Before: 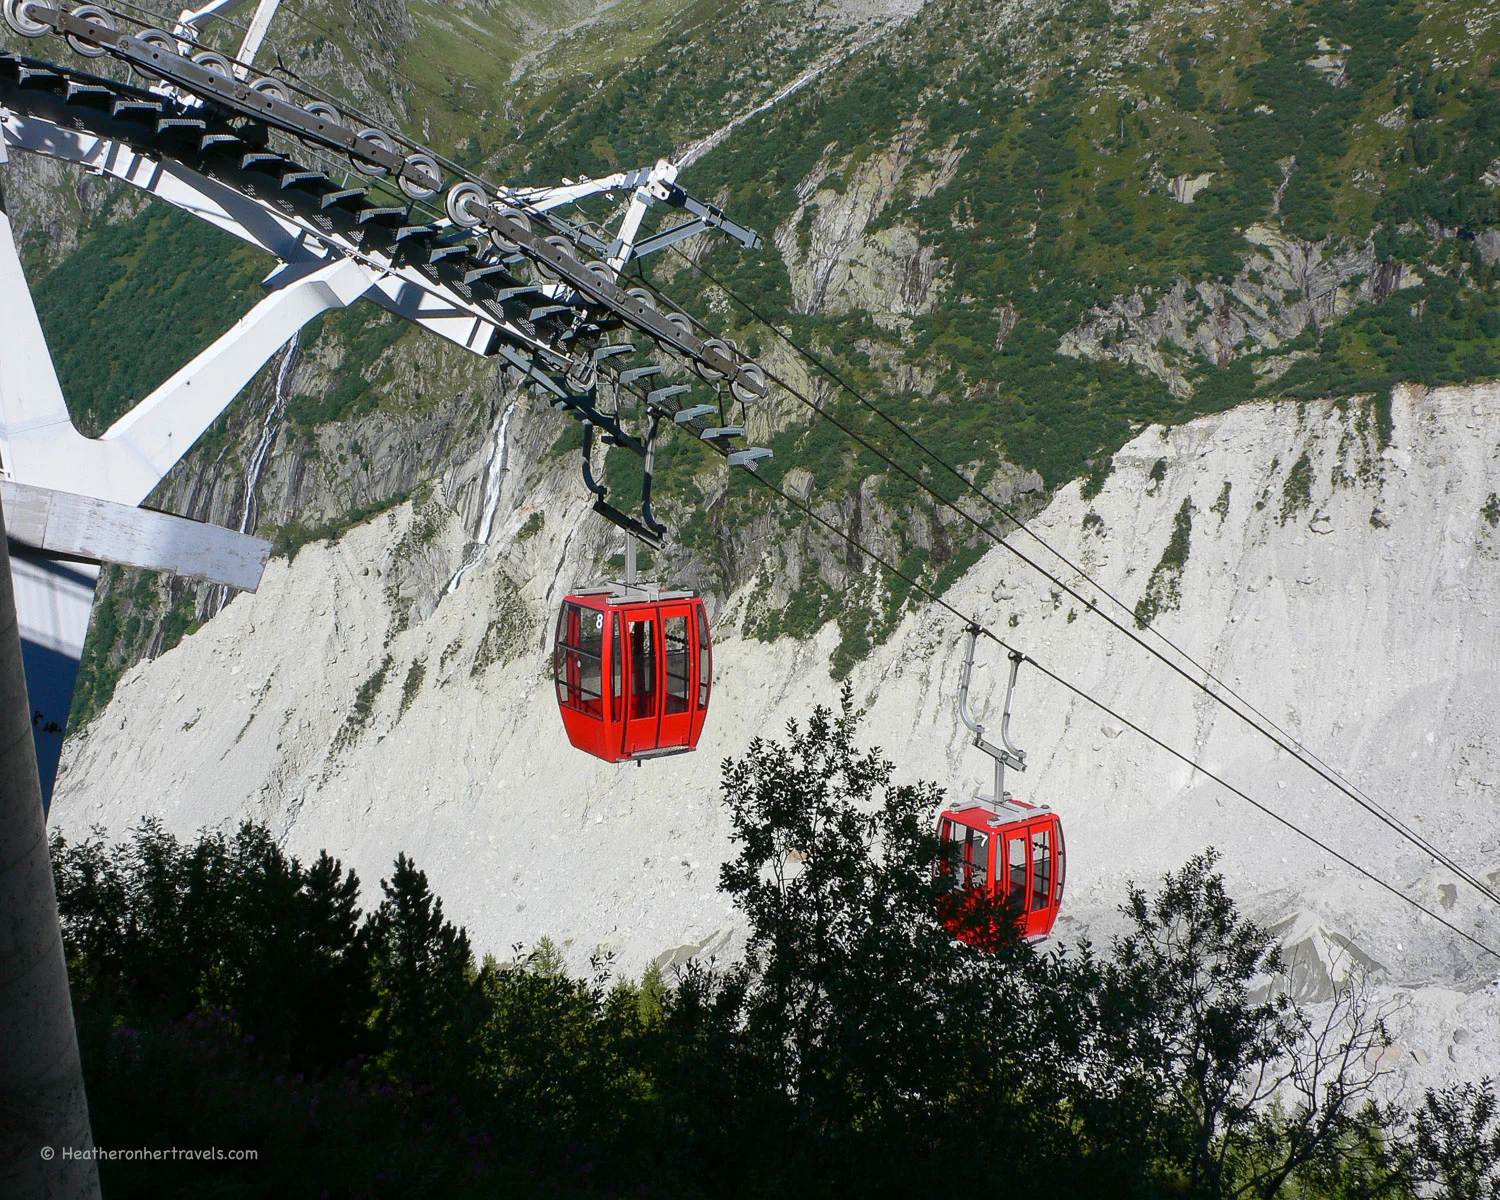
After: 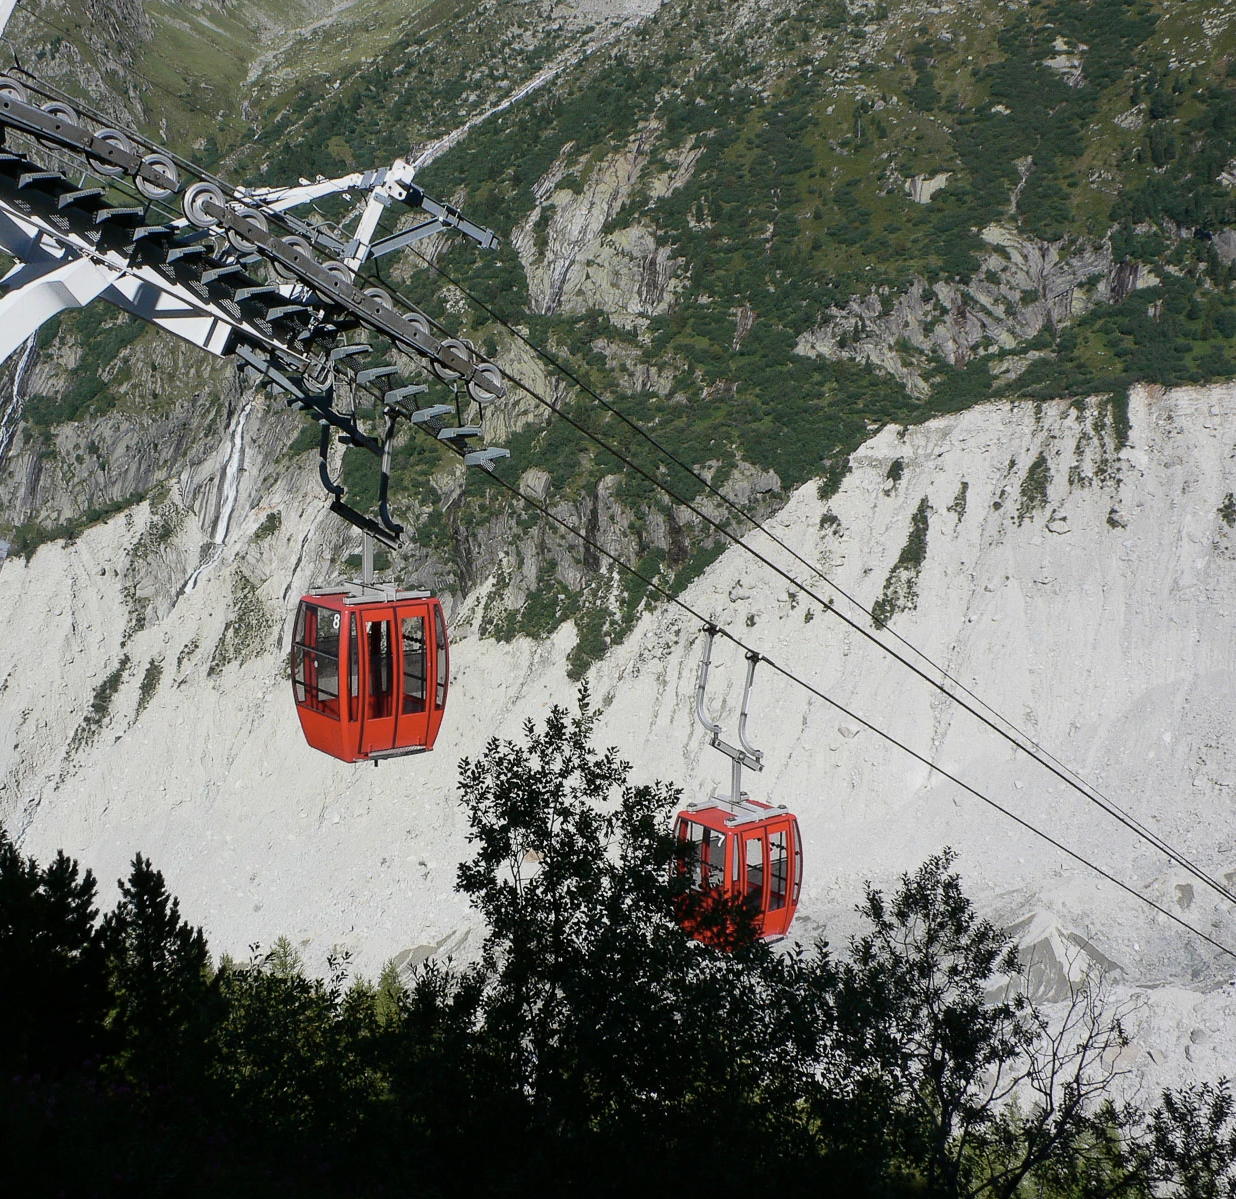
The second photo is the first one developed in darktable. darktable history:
crop: left 17.582%, bottom 0.031%
contrast brightness saturation: contrast 0.06, brightness -0.01, saturation -0.23
filmic rgb: black relative exposure -11.35 EV, white relative exposure 3.22 EV, hardness 6.76, color science v6 (2022)
